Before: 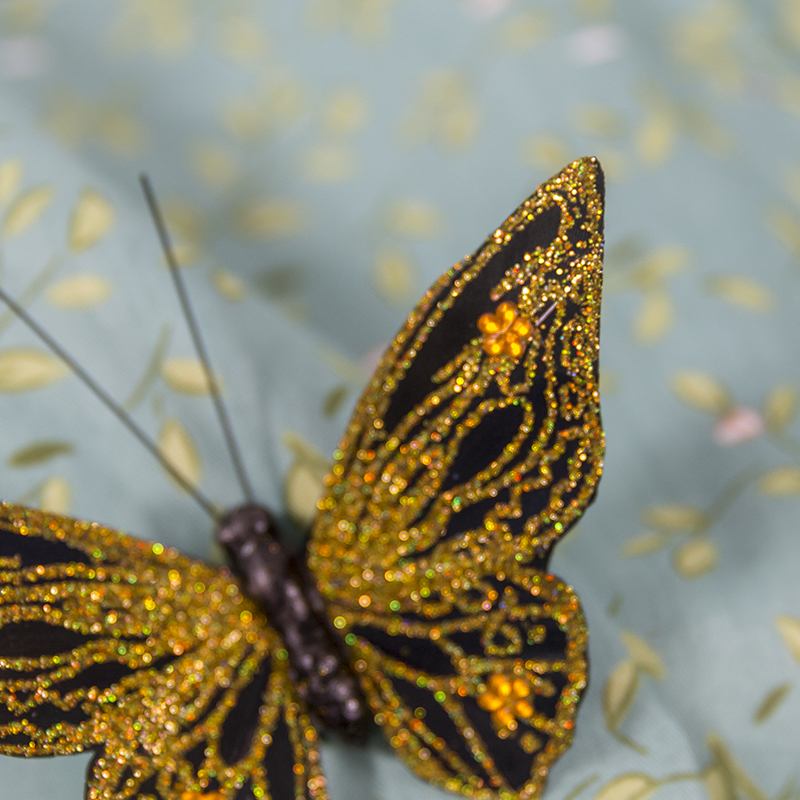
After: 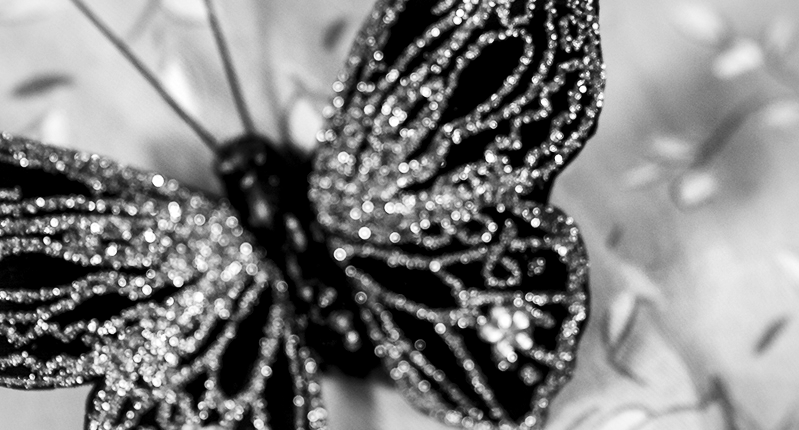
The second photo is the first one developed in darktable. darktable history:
tone curve: curves: ch0 [(0, 0) (0.288, 0.201) (0.683, 0.793) (1, 1)], color space Lab, linked channels, preserve colors none
crop and rotate: top 46.237%
local contrast: mode bilateral grid, contrast 44, coarseness 69, detail 214%, midtone range 0.2
monochrome: a 2.21, b -1.33, size 2.2
